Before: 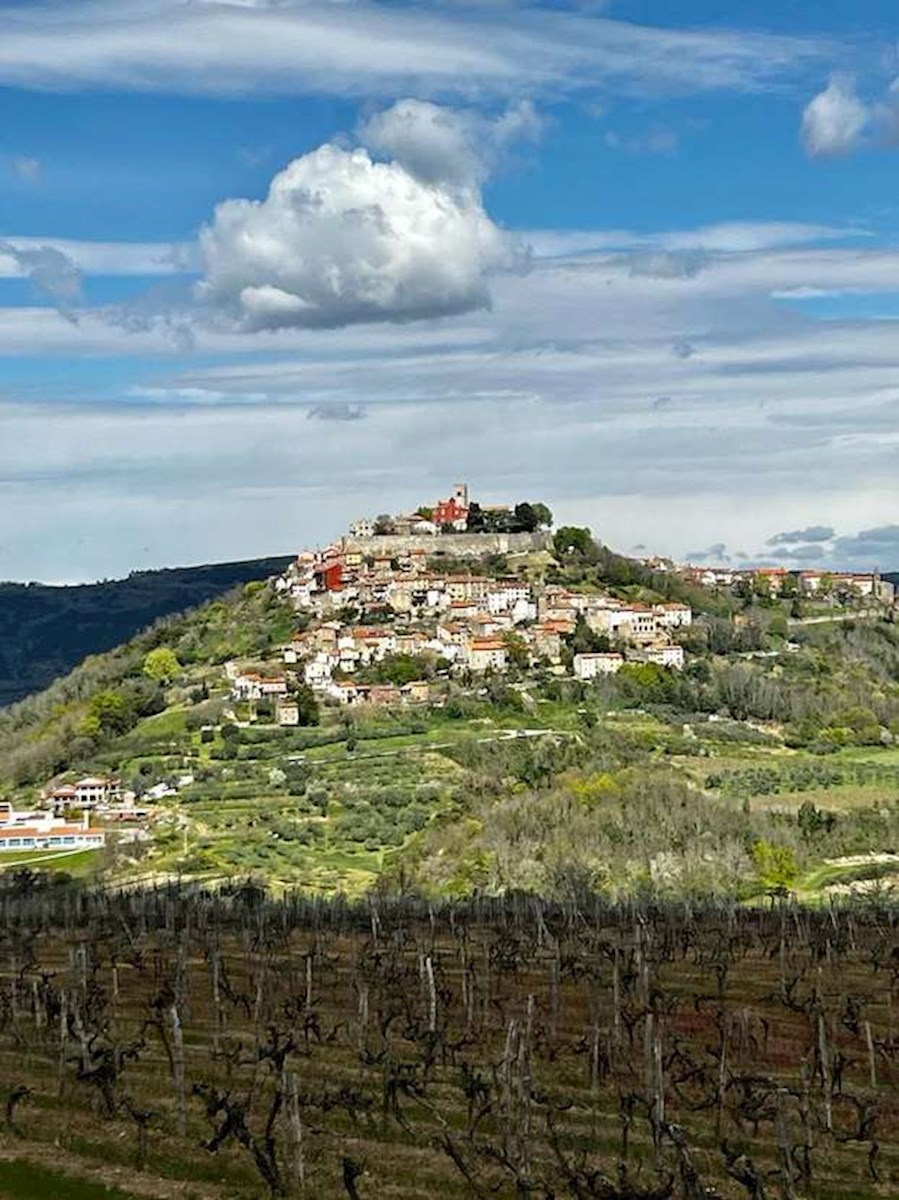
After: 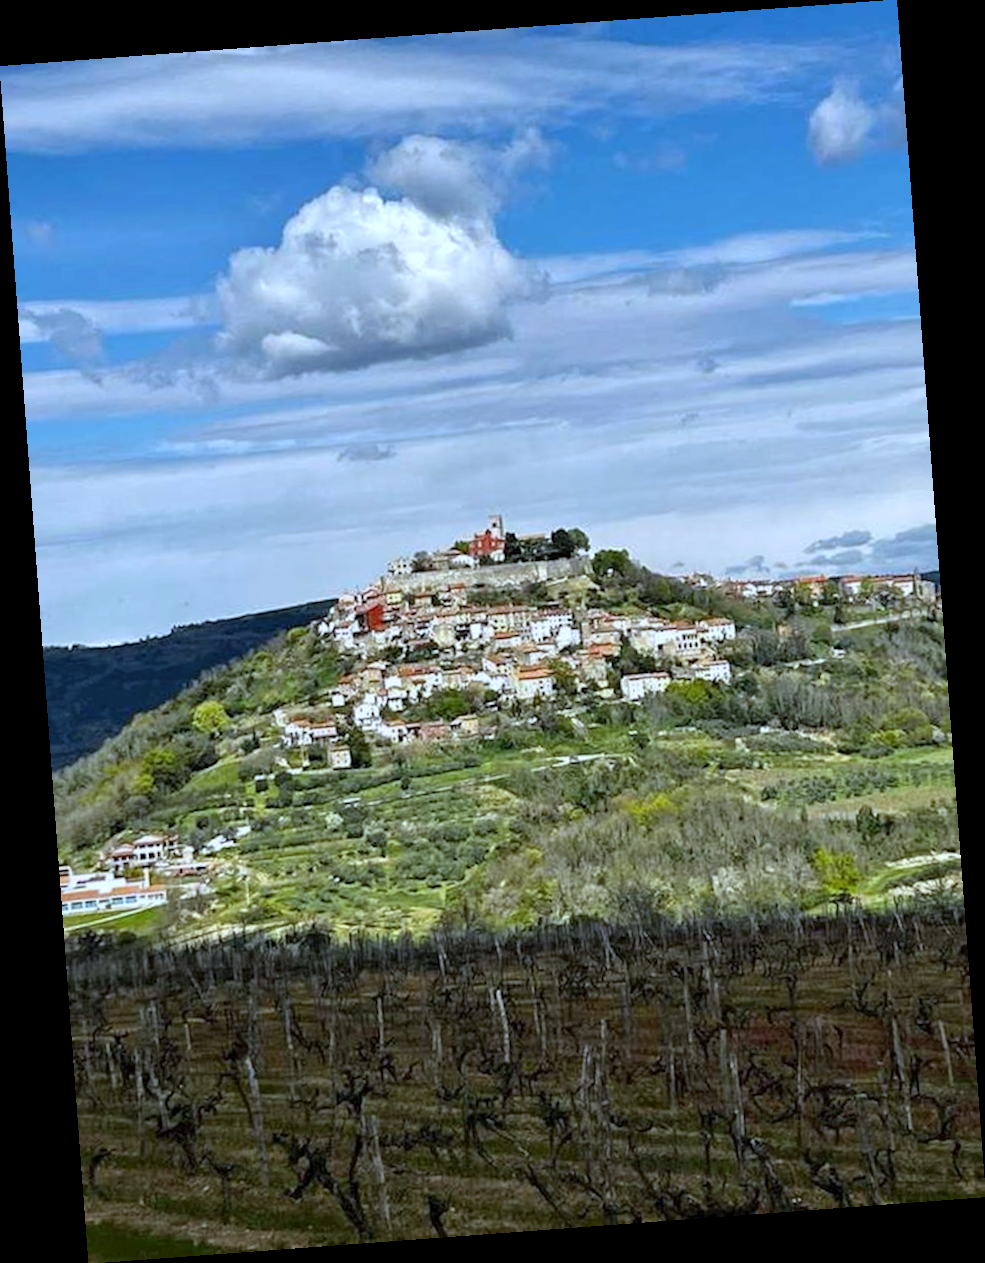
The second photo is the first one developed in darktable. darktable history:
white balance: red 0.926, green 1.003, blue 1.133
rotate and perspective: rotation -4.25°, automatic cropping off
